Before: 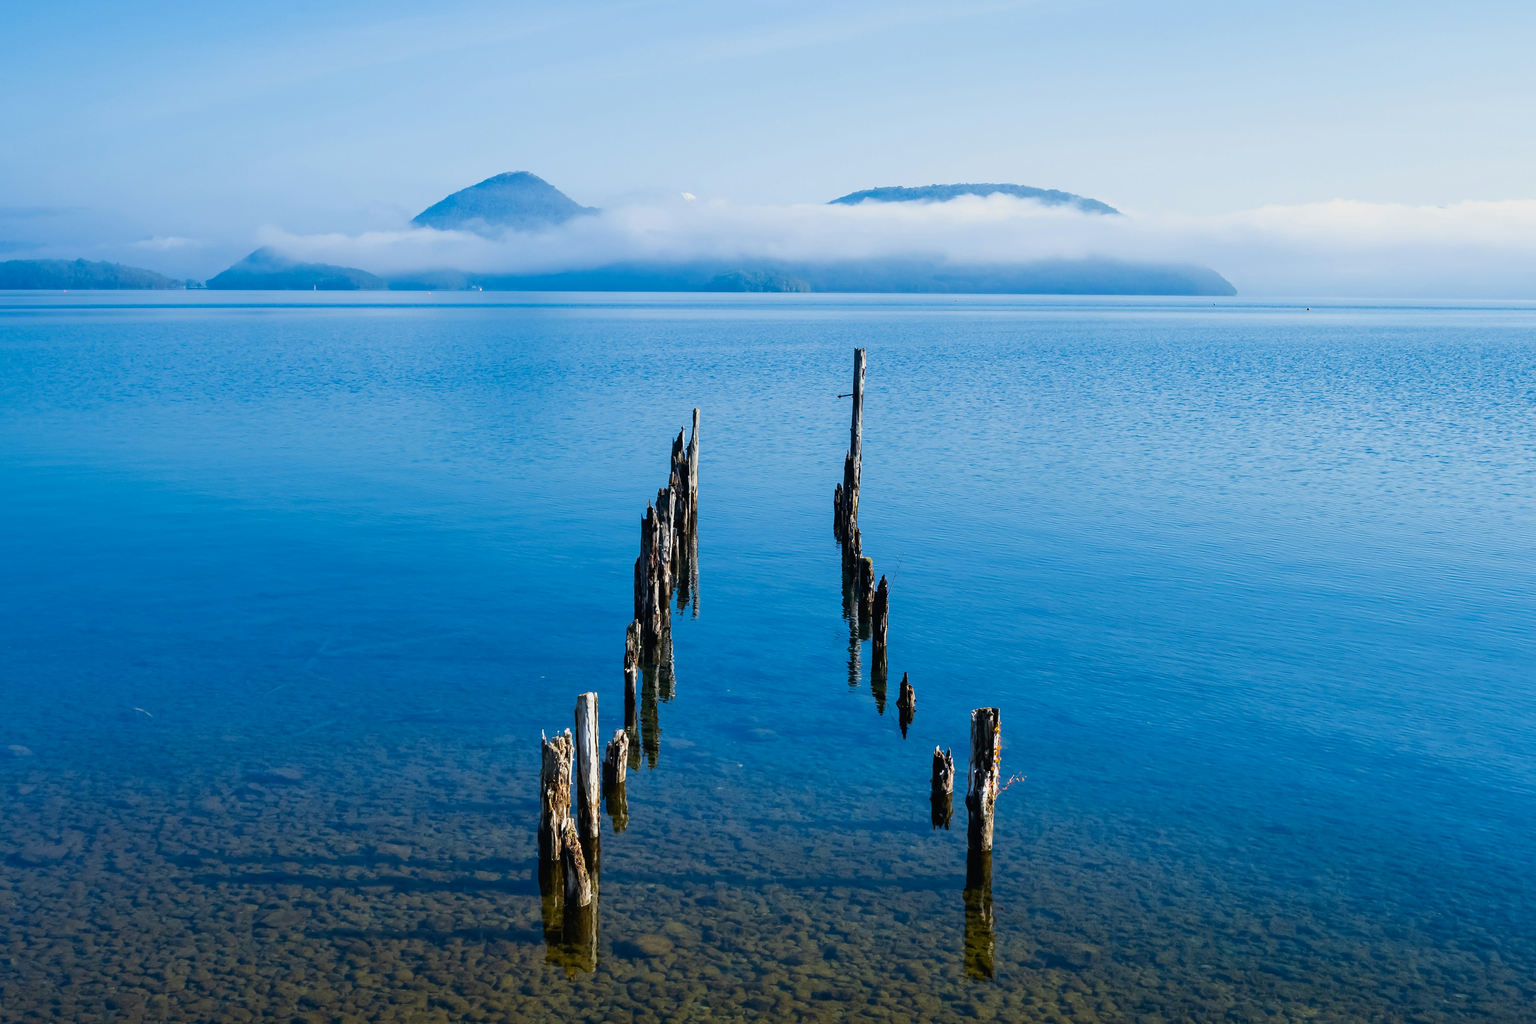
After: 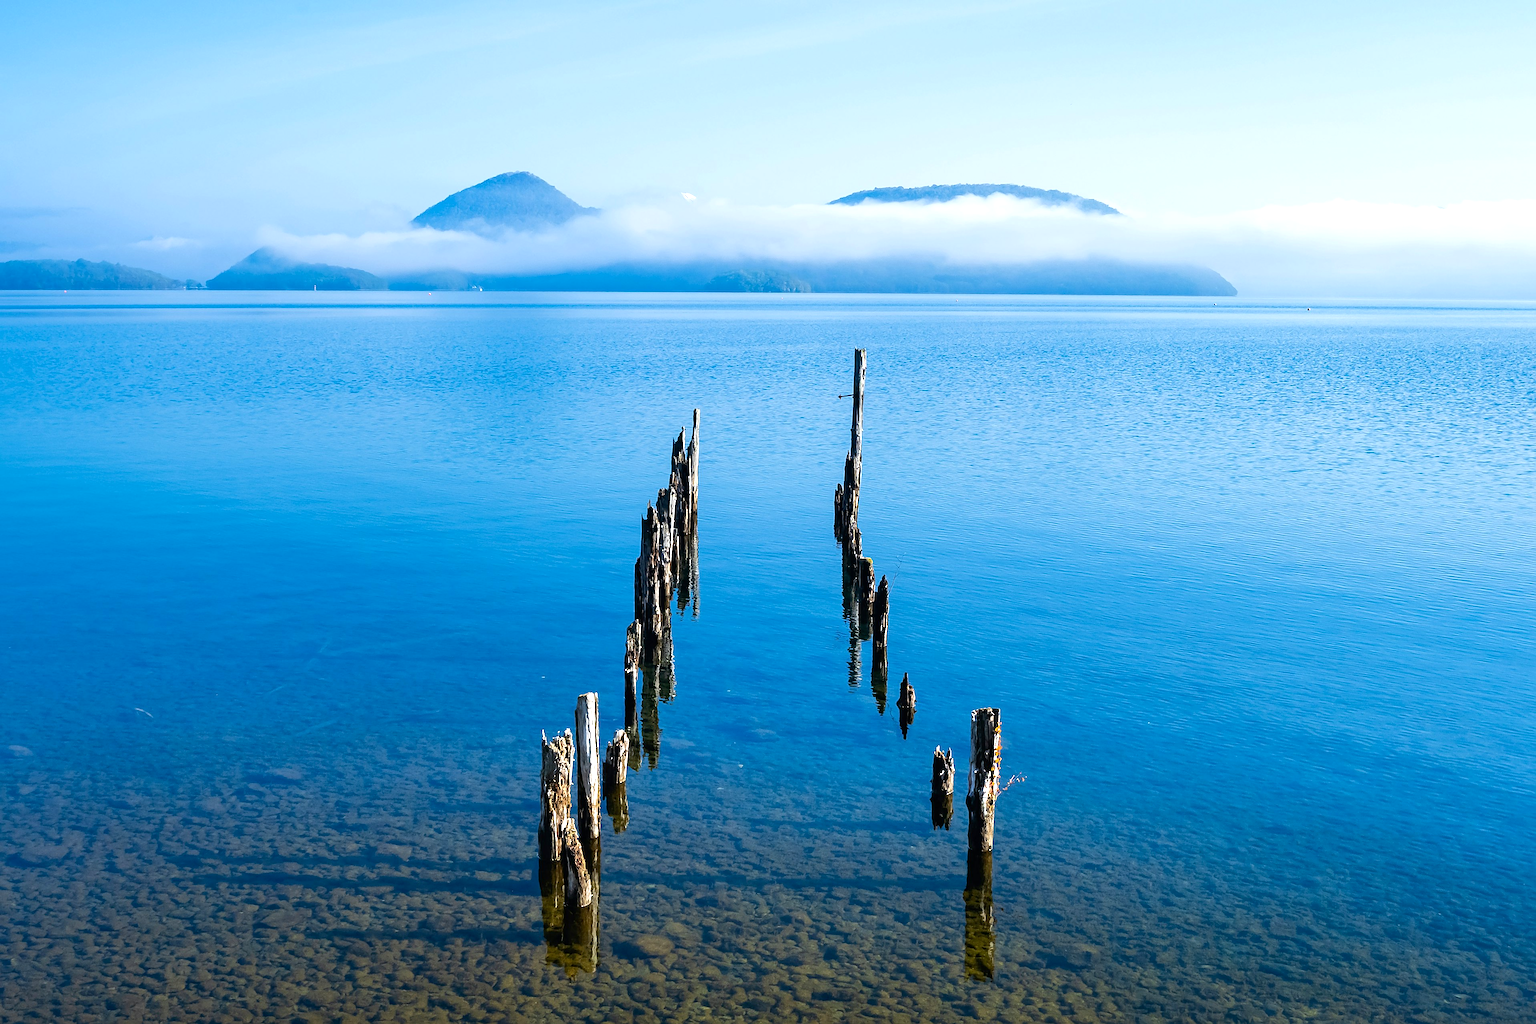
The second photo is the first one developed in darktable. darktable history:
sharpen: on, module defaults
exposure: black level correction 0.001, exposure 0.499 EV, compensate exposure bias true, compensate highlight preservation false
